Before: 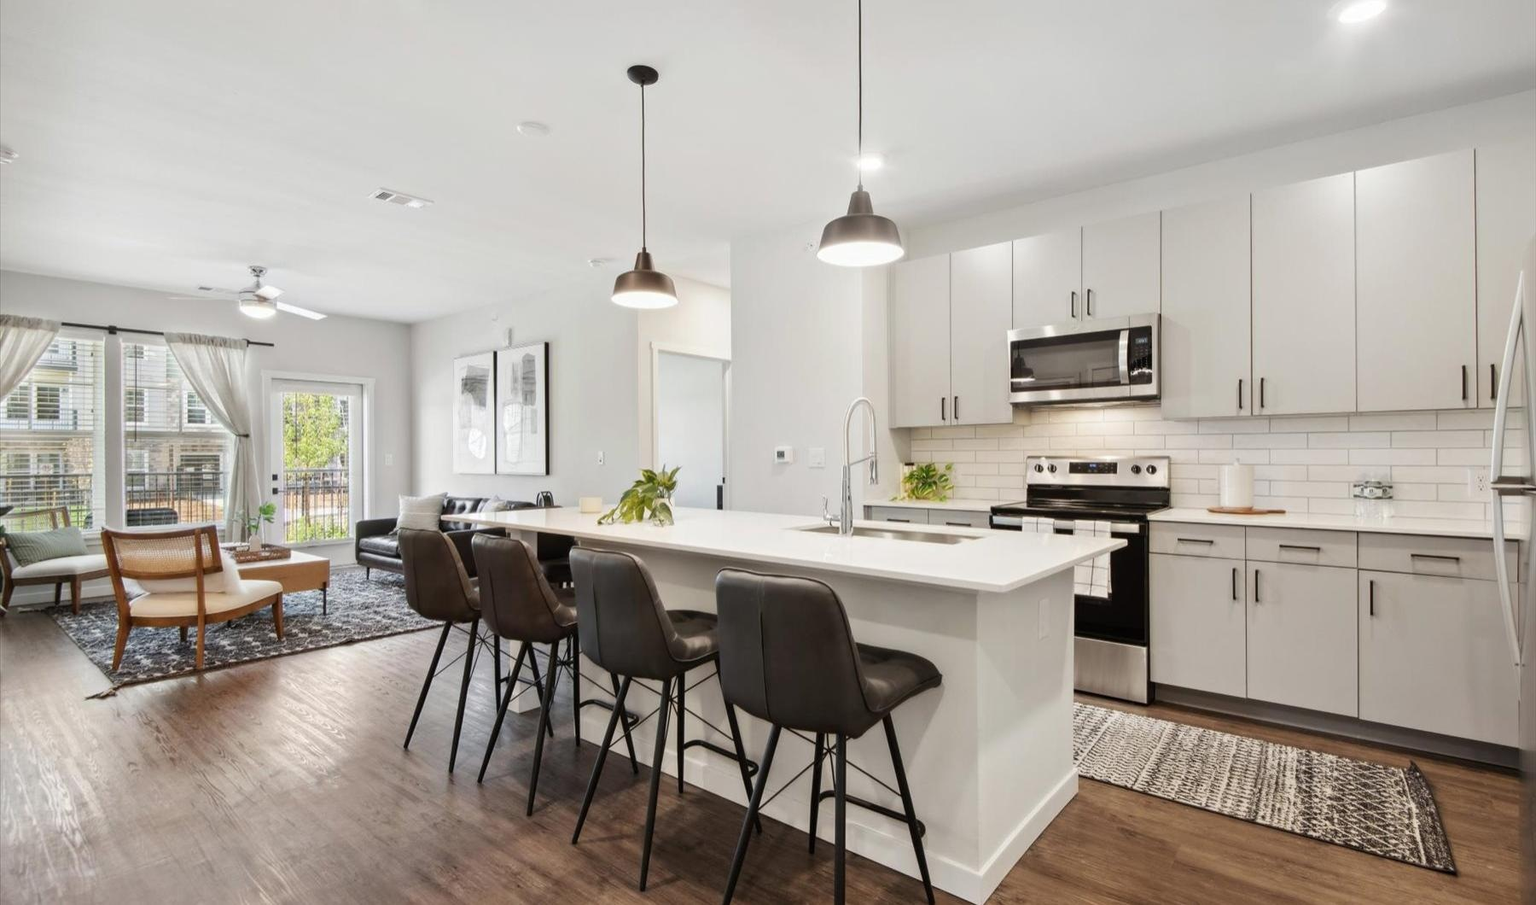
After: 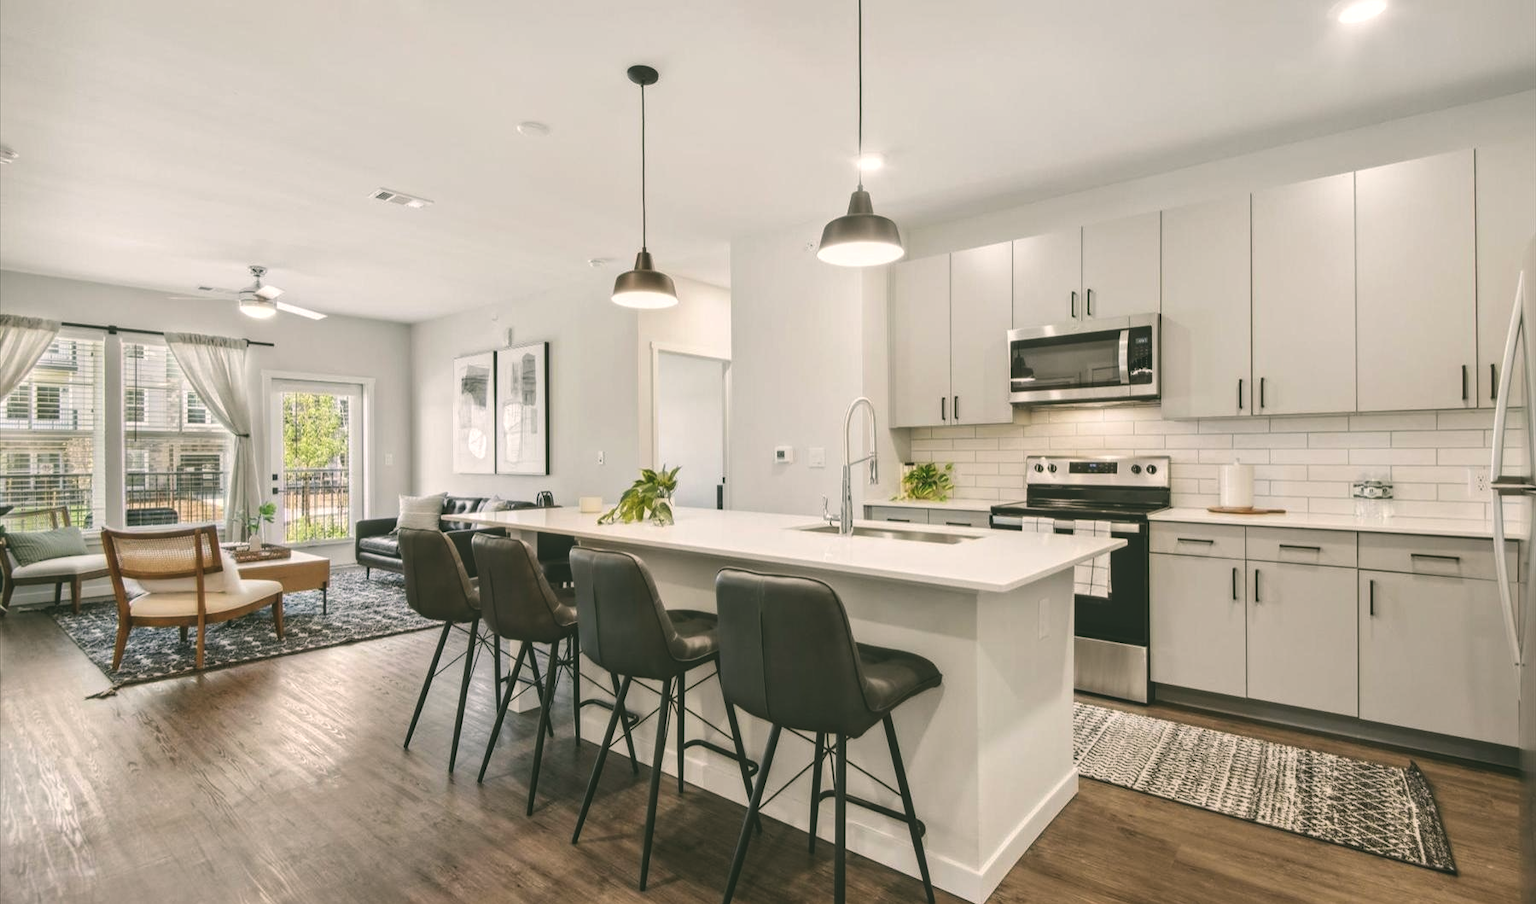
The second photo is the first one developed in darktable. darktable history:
color correction: highlights a* 4.12, highlights b* 4.94, shadows a* -7.81, shadows b* 4.58
local contrast: on, module defaults
exposure: black level correction -0.021, exposure -0.039 EV, compensate highlight preservation false
